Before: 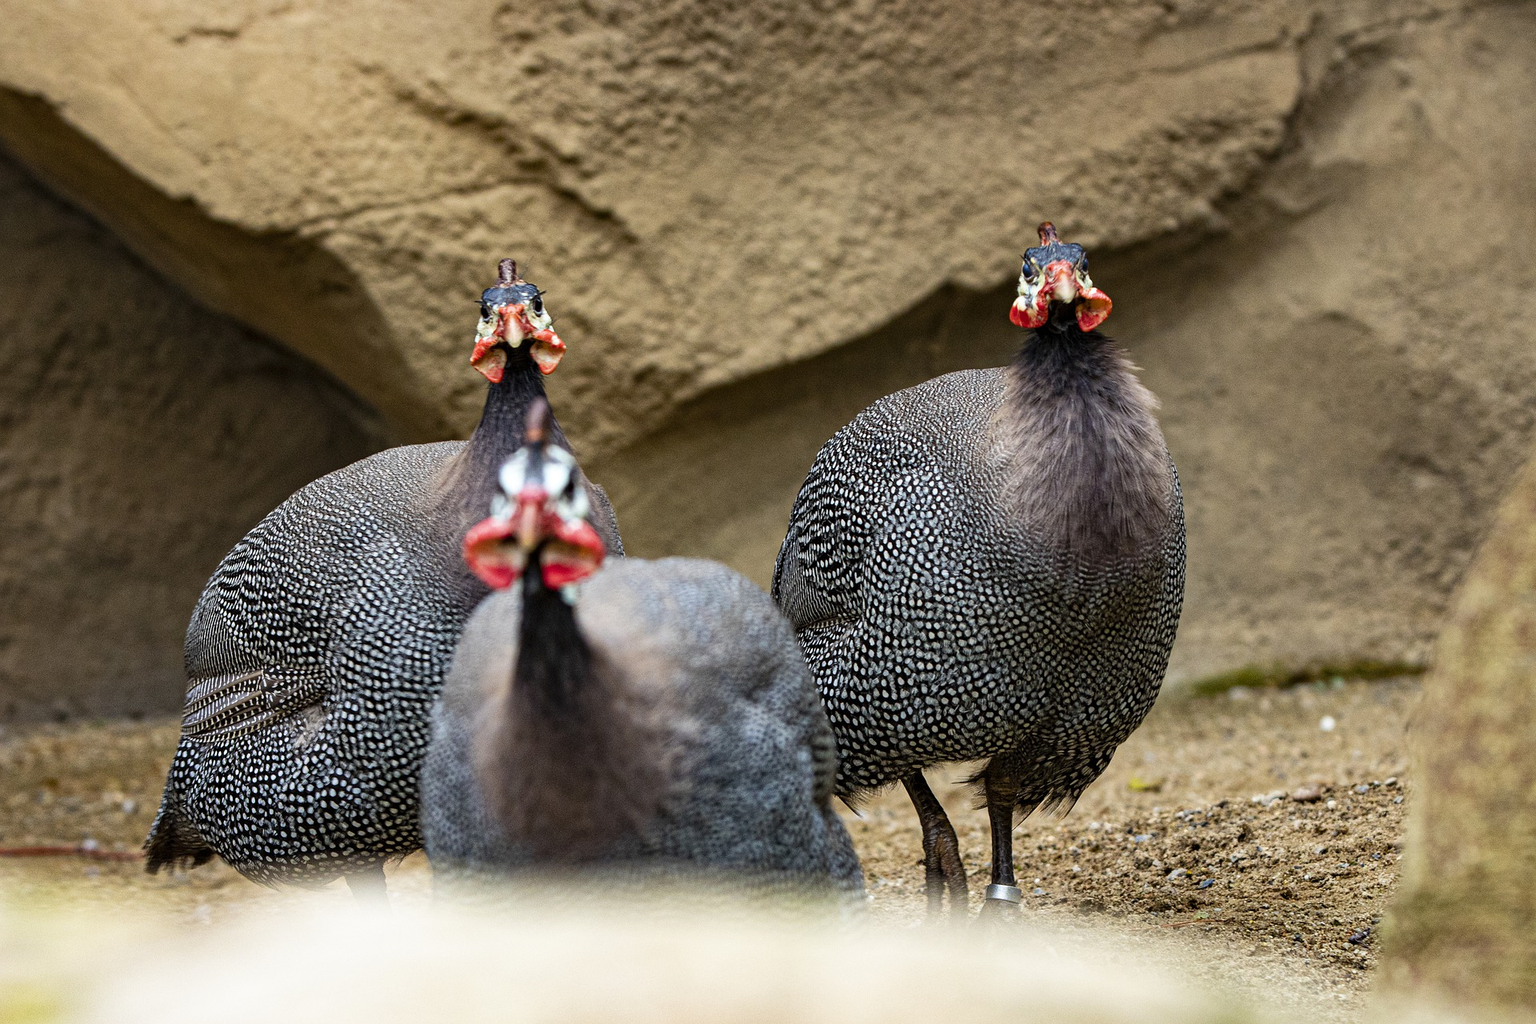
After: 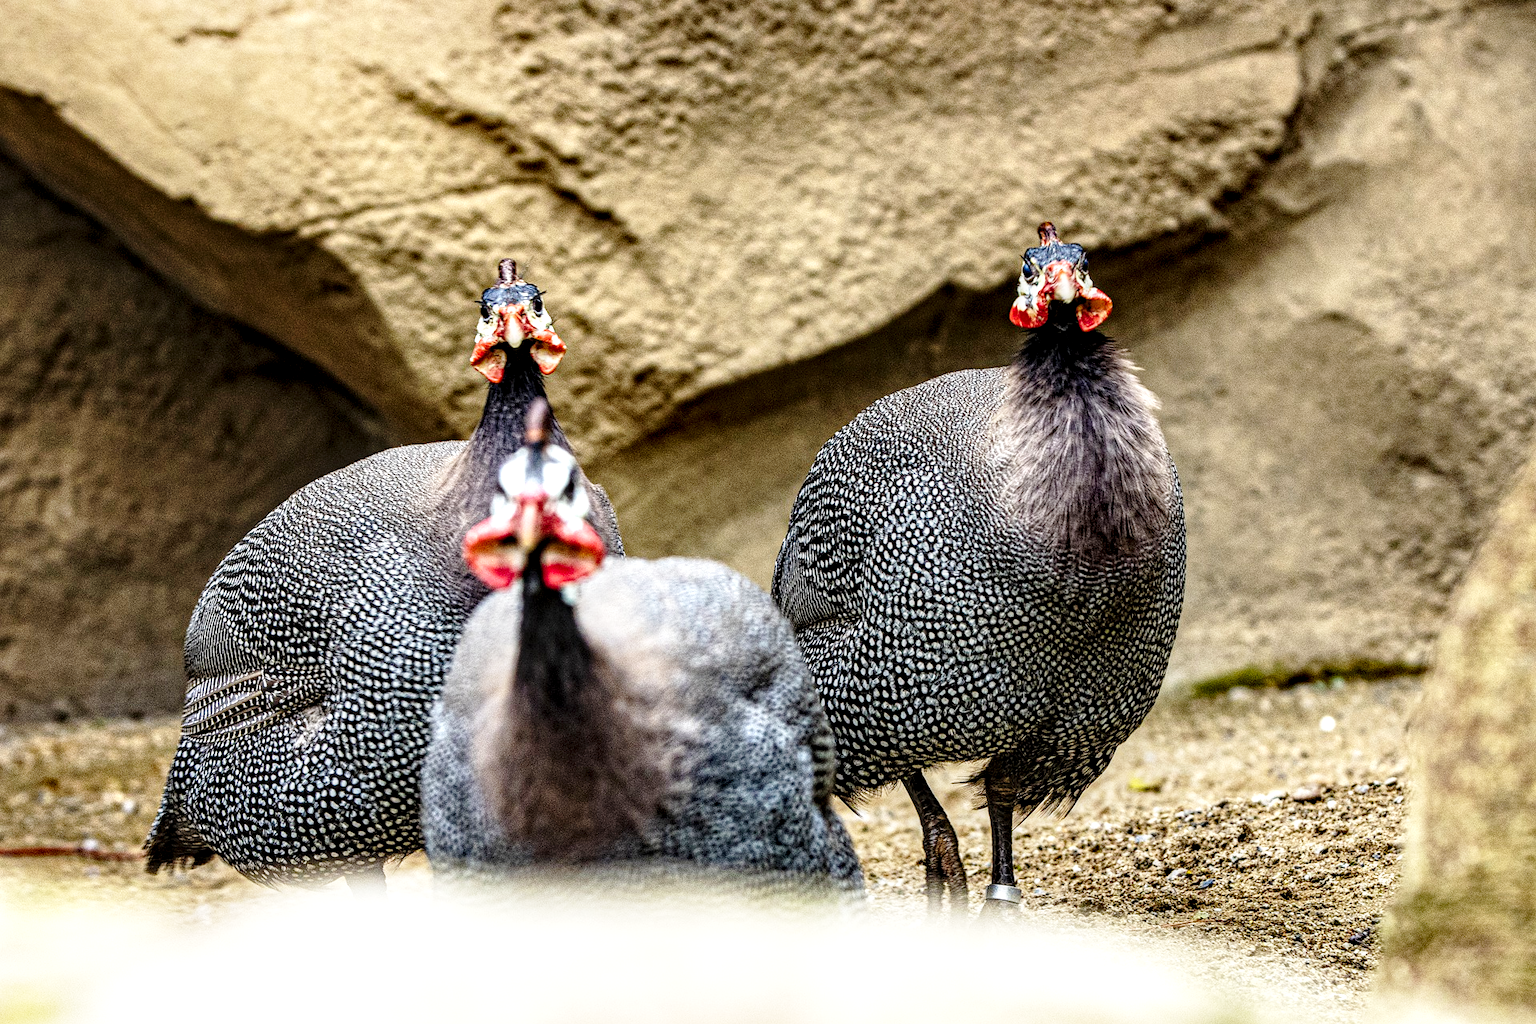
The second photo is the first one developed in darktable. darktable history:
base curve: curves: ch0 [(0, 0) (0.028, 0.03) (0.121, 0.232) (0.46, 0.748) (0.859, 0.968) (1, 1)], preserve colors none
local contrast: detail 160%
